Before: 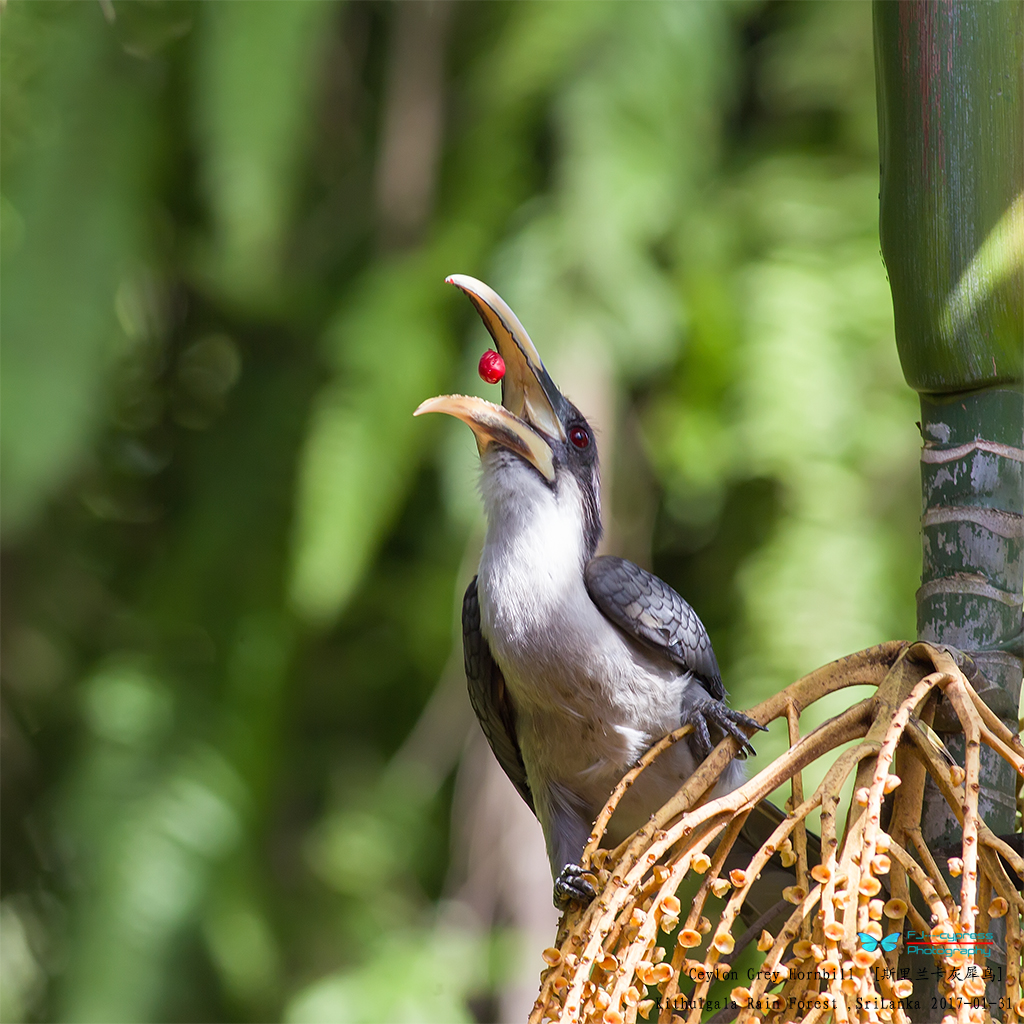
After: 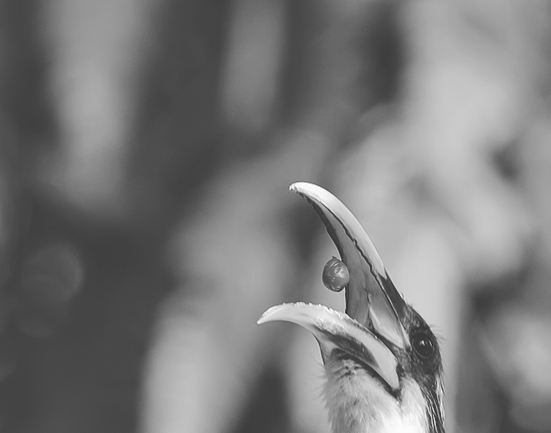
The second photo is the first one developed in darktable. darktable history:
shadows and highlights: soften with gaussian
tone curve: curves: ch0 [(0, 0) (0.003, 0.241) (0.011, 0.241) (0.025, 0.242) (0.044, 0.246) (0.069, 0.25) (0.1, 0.251) (0.136, 0.256) (0.177, 0.275) (0.224, 0.293) (0.277, 0.326) (0.335, 0.38) (0.399, 0.449) (0.468, 0.525) (0.543, 0.606) (0.623, 0.683) (0.709, 0.751) (0.801, 0.824) (0.898, 0.871) (1, 1)], preserve colors none
monochrome: a -3.63, b -0.465
white balance: red 1, blue 1
crop: left 15.306%, top 9.065%, right 30.789%, bottom 48.638%
